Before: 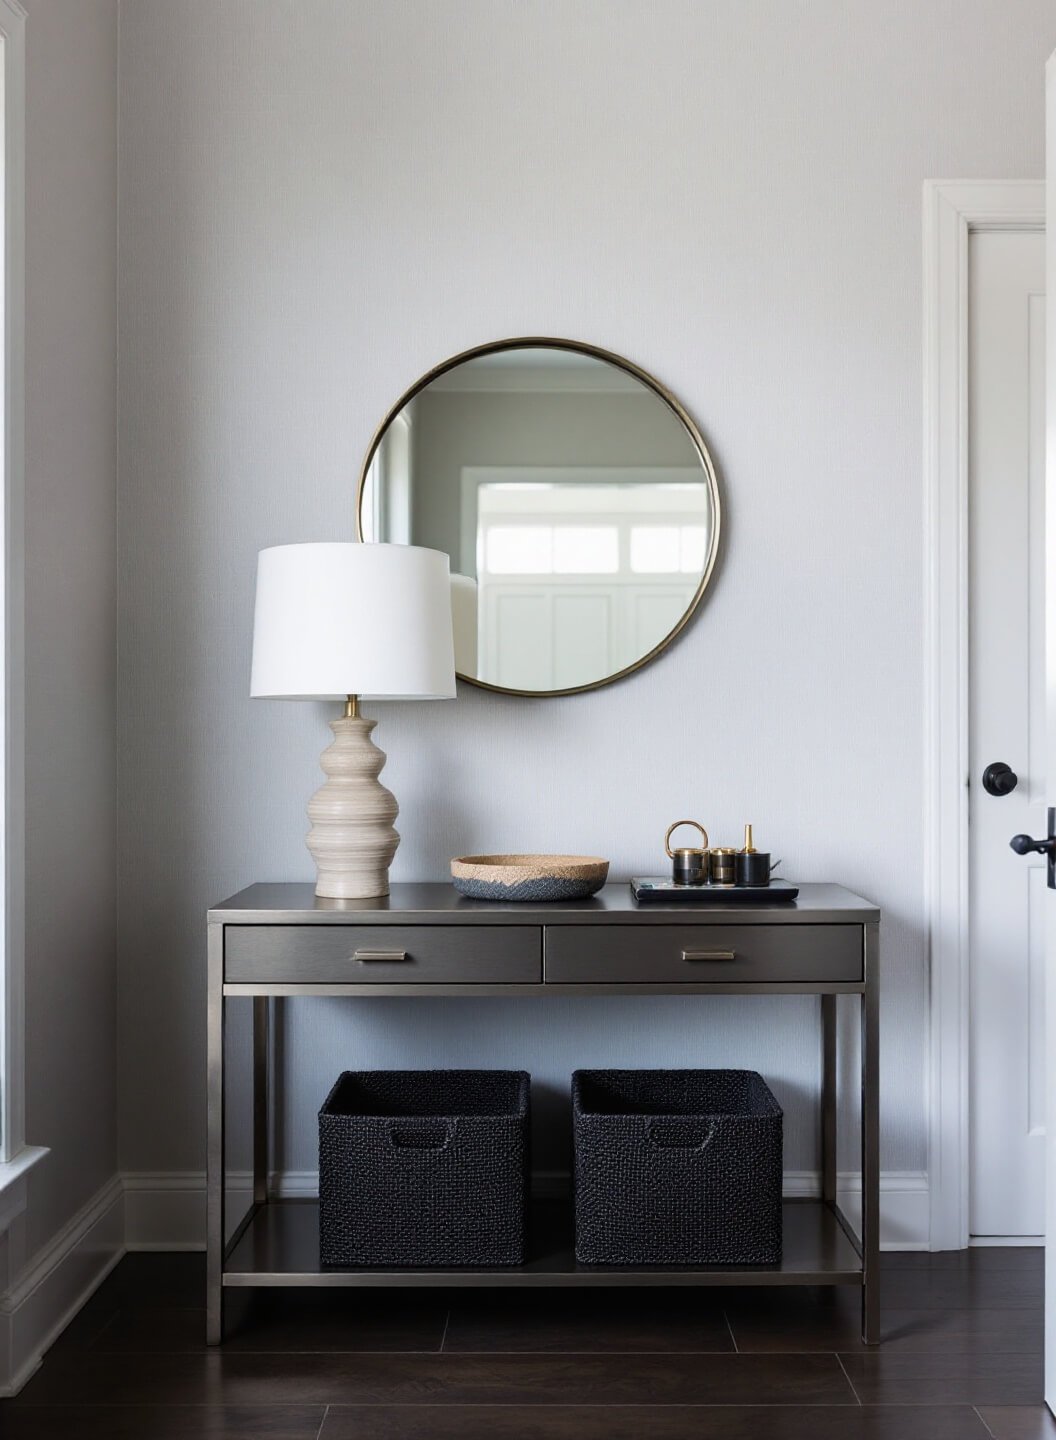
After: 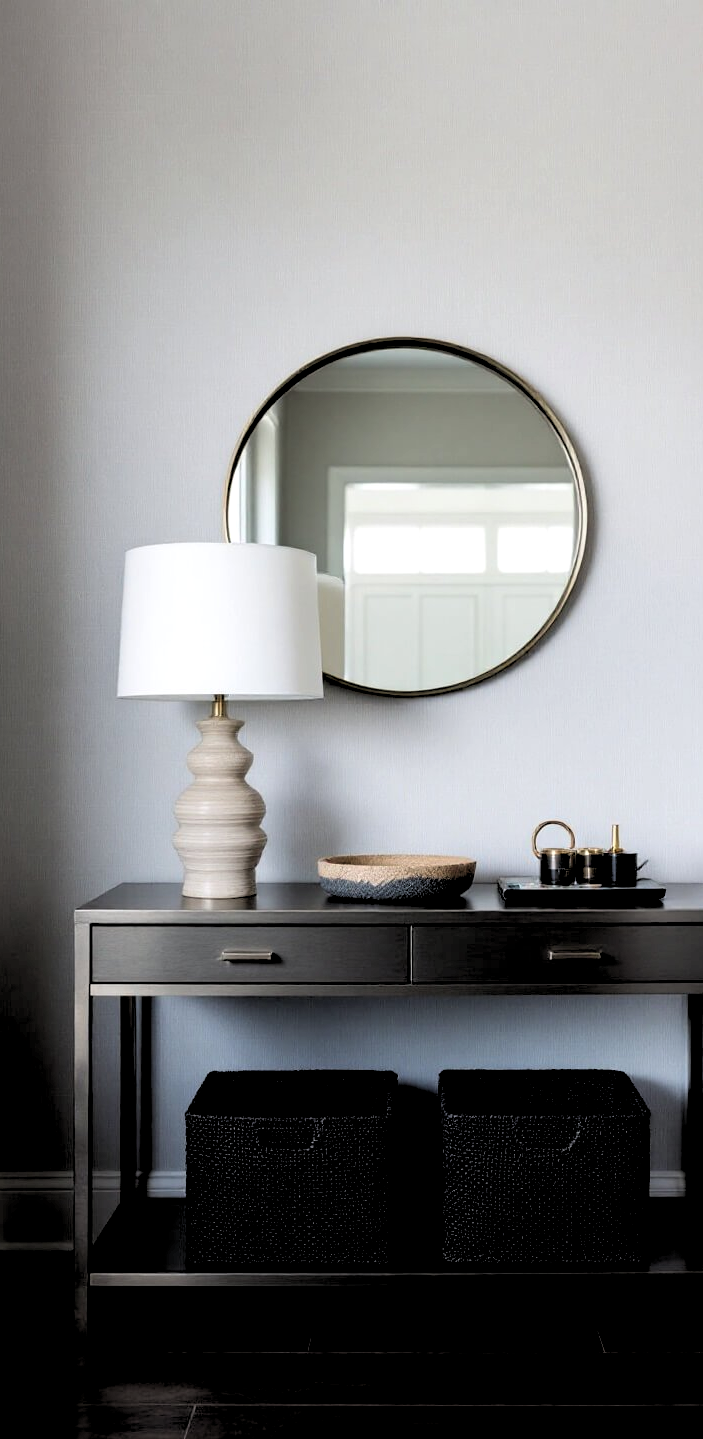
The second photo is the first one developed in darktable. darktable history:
rgb levels: levels [[0.034, 0.472, 0.904], [0, 0.5, 1], [0, 0.5, 1]]
crop and rotate: left 12.648%, right 20.685%
